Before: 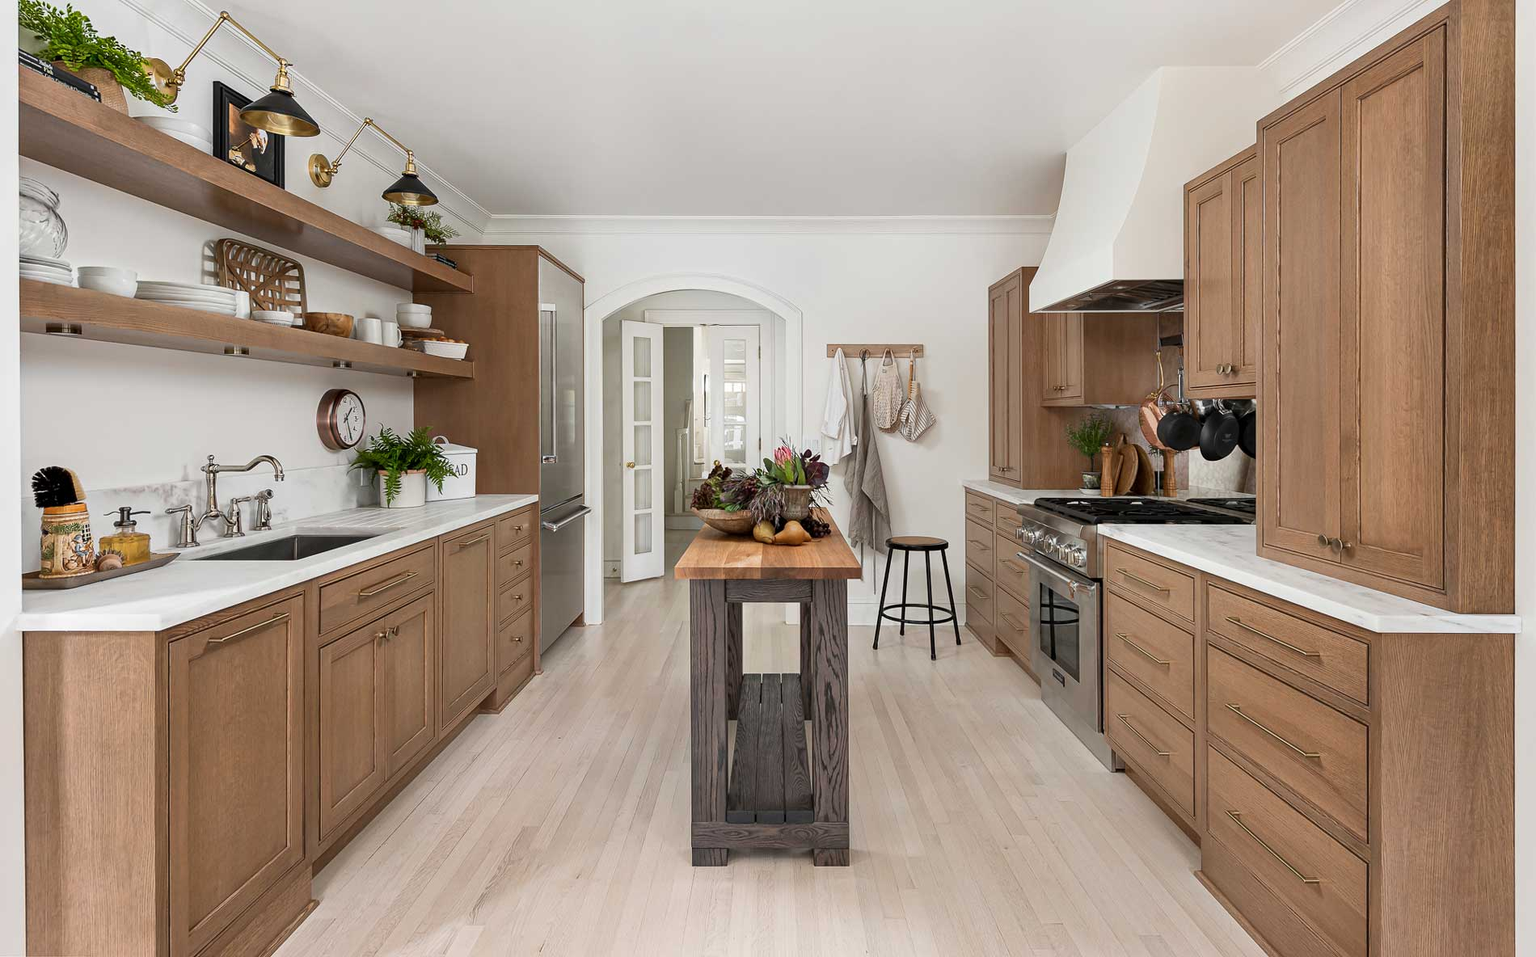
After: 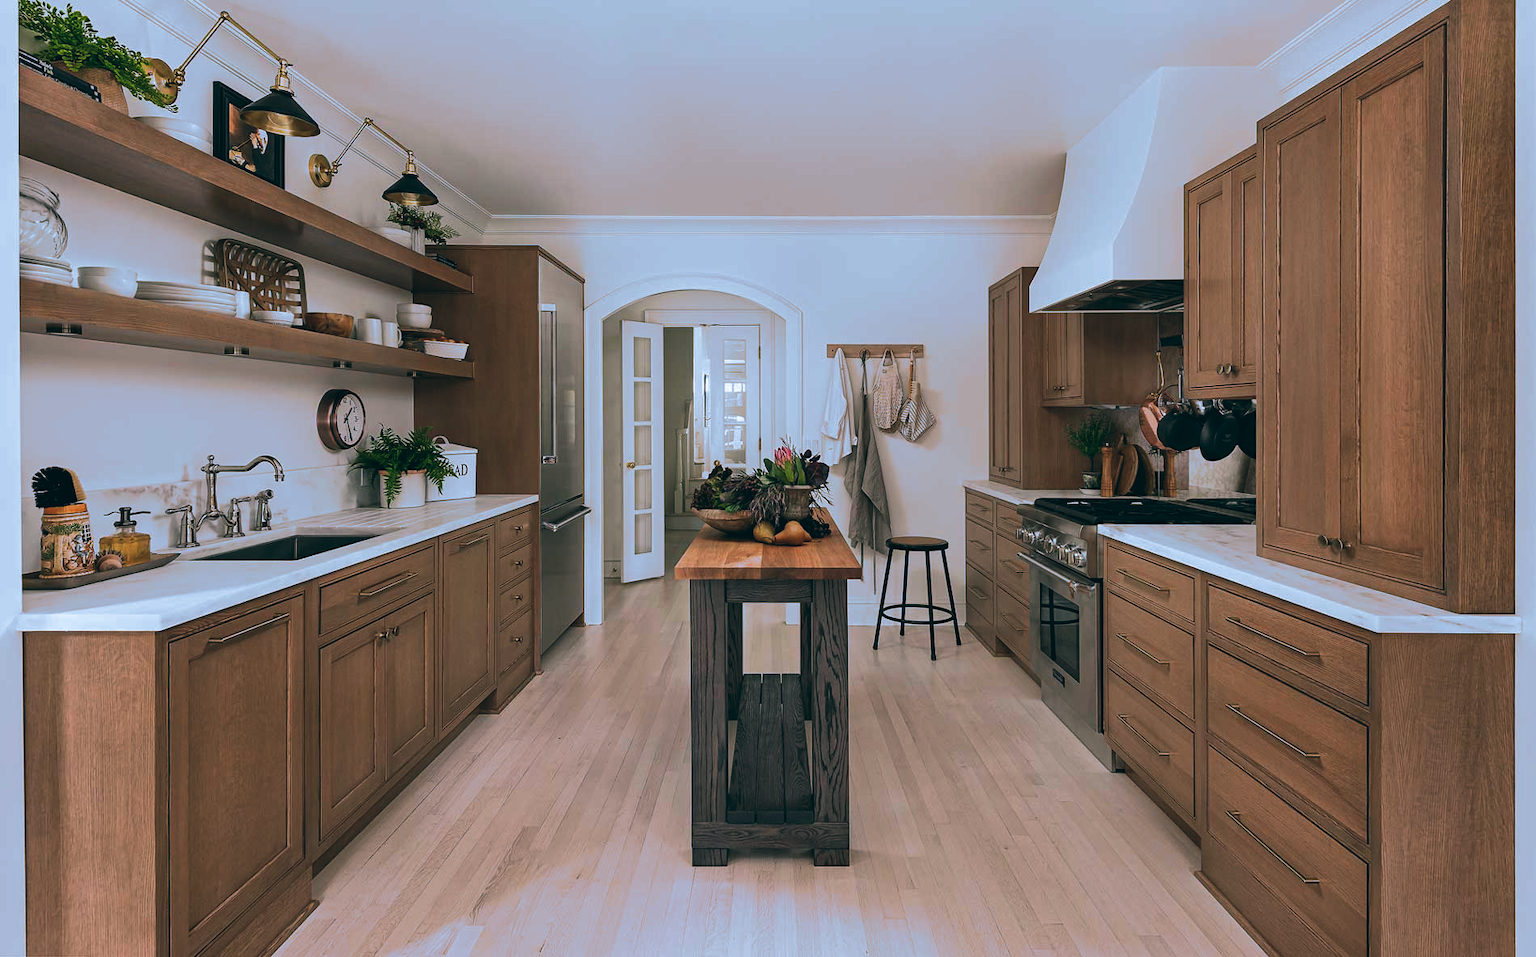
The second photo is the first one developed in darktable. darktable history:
color balance: lift [1.016, 0.983, 1, 1.017], gamma [0.78, 1.018, 1.043, 0.957], gain [0.786, 1.063, 0.937, 1.017], input saturation 118.26%, contrast 13.43%, contrast fulcrum 21.62%, output saturation 82.76%
split-toning: shadows › hue 351.18°, shadows › saturation 0.86, highlights › hue 218.82°, highlights › saturation 0.73, balance -19.167
white balance: emerald 1
